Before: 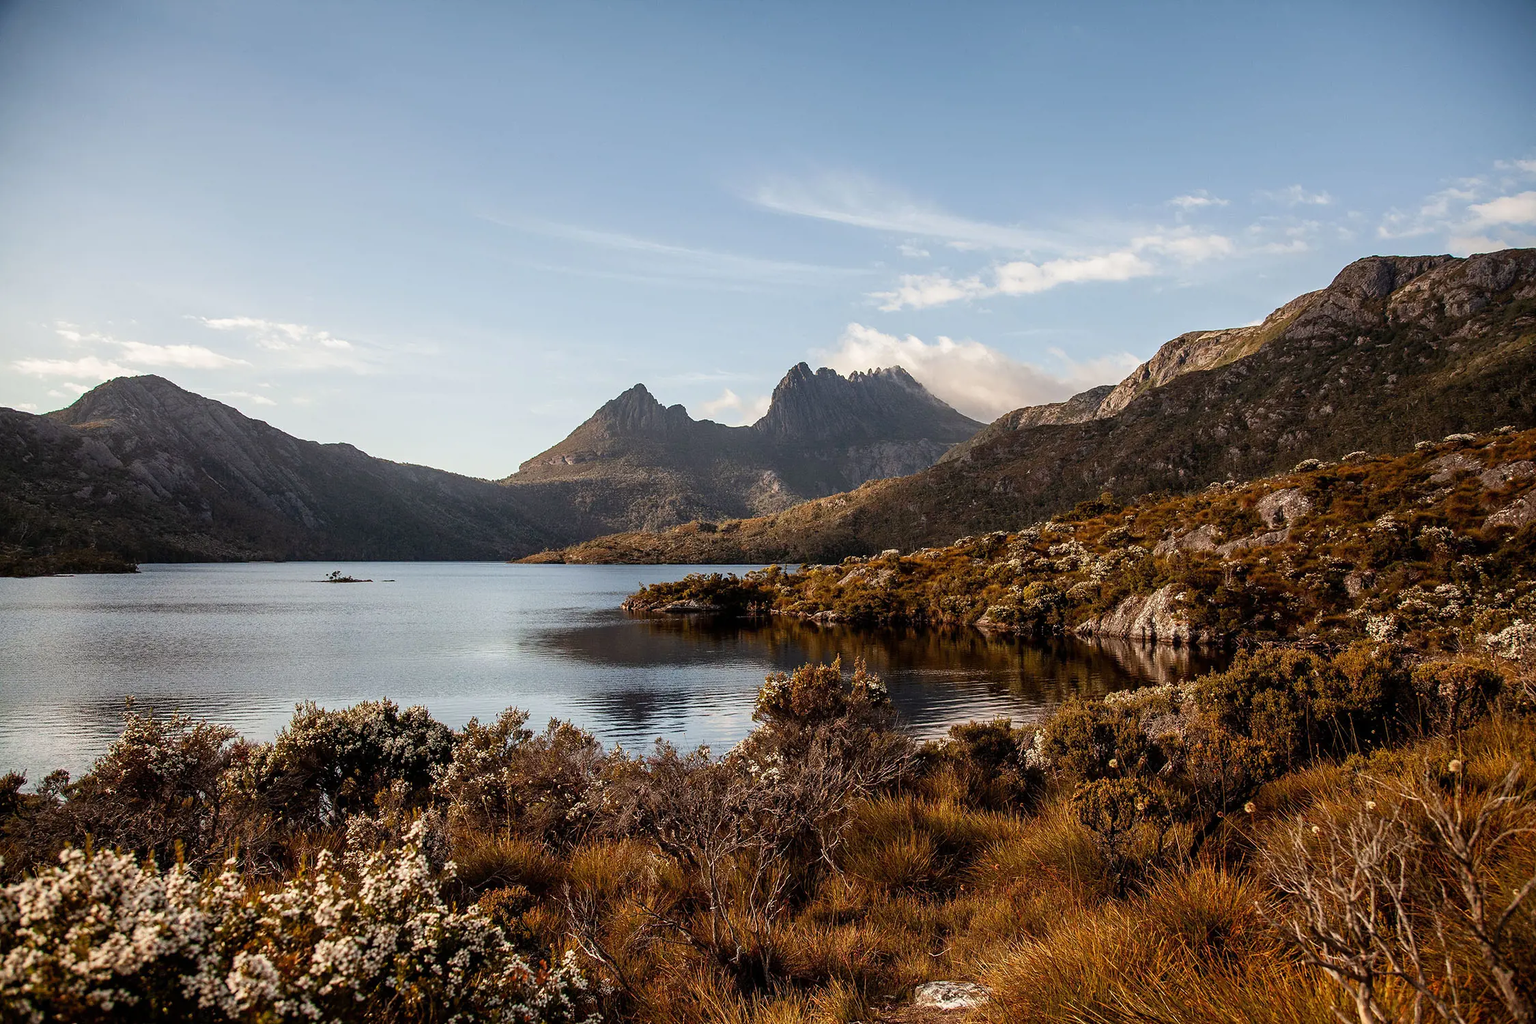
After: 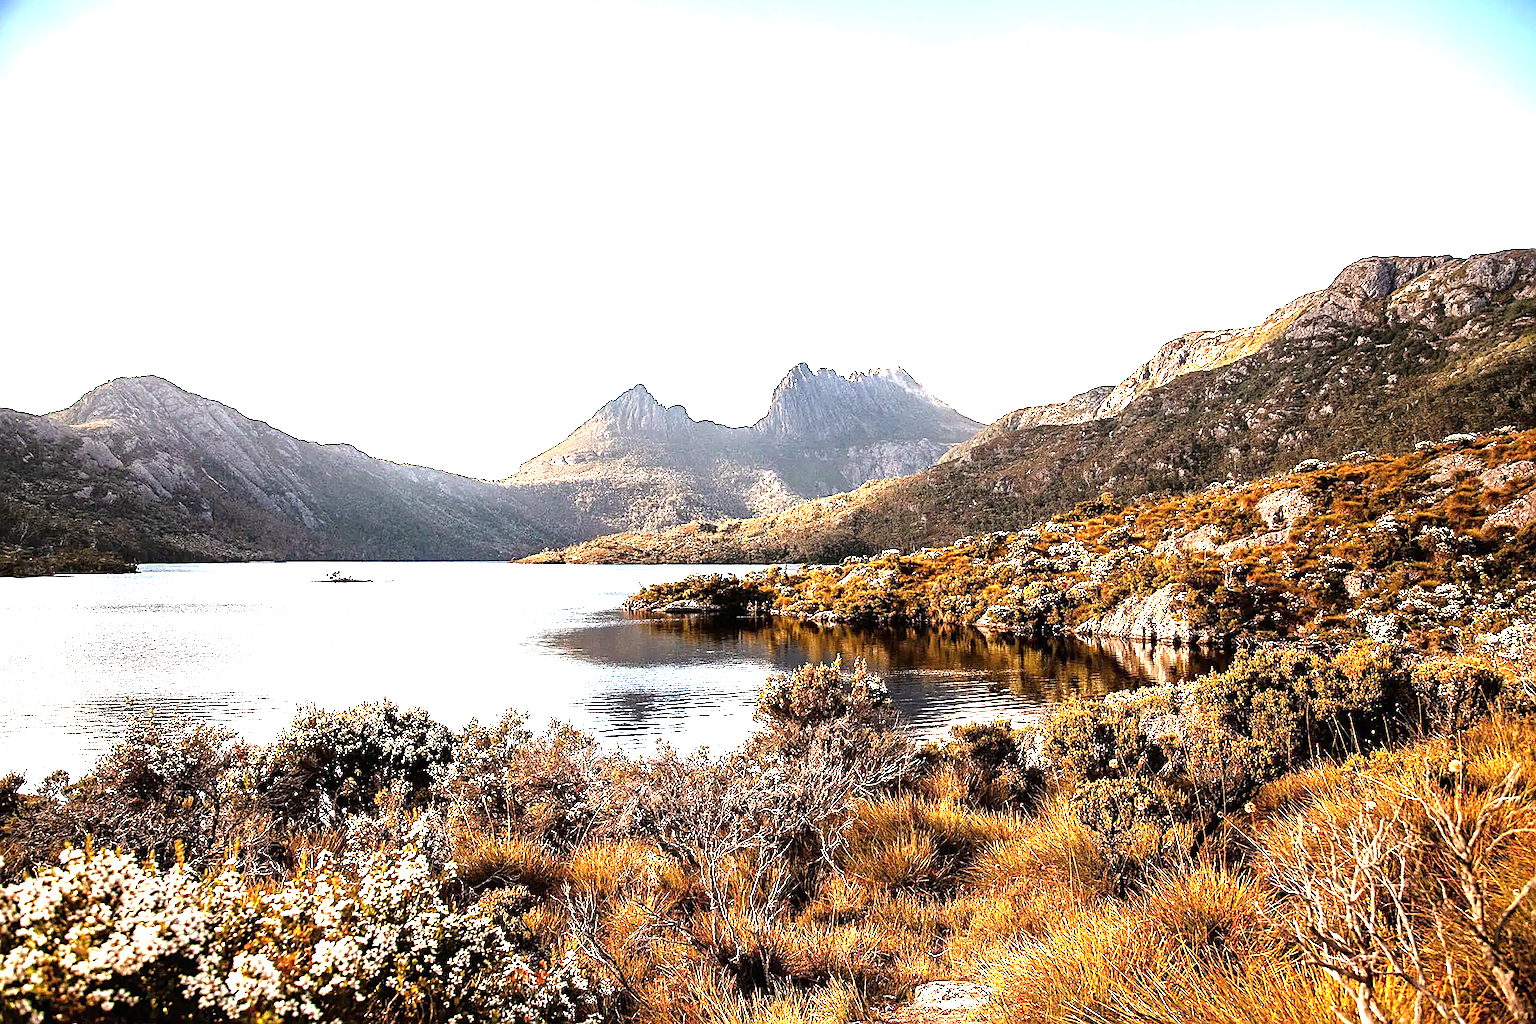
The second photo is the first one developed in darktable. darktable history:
sharpen: amount 0.493
tone equalizer: -8 EV -0.751 EV, -7 EV -0.684 EV, -6 EV -0.593 EV, -5 EV -0.411 EV, -3 EV 0.401 EV, -2 EV 0.6 EV, -1 EV 0.689 EV, +0 EV 0.779 EV, luminance estimator HSV value / RGB max
exposure: black level correction 0, exposure 1.741 EV, compensate exposure bias true, compensate highlight preservation false
